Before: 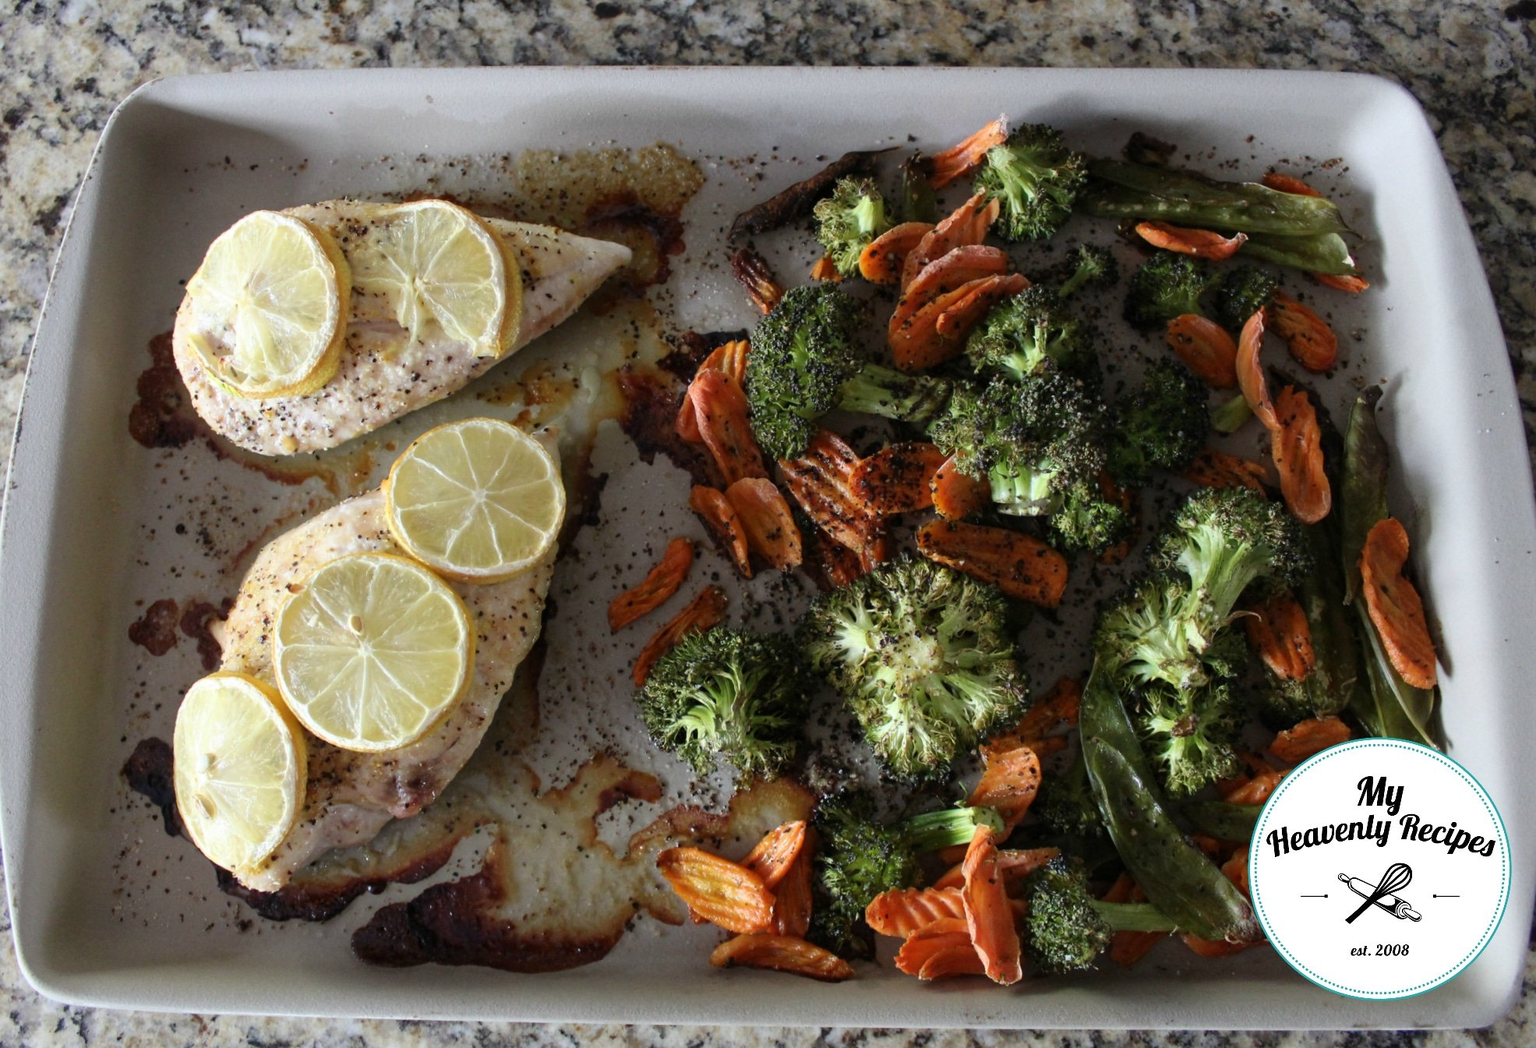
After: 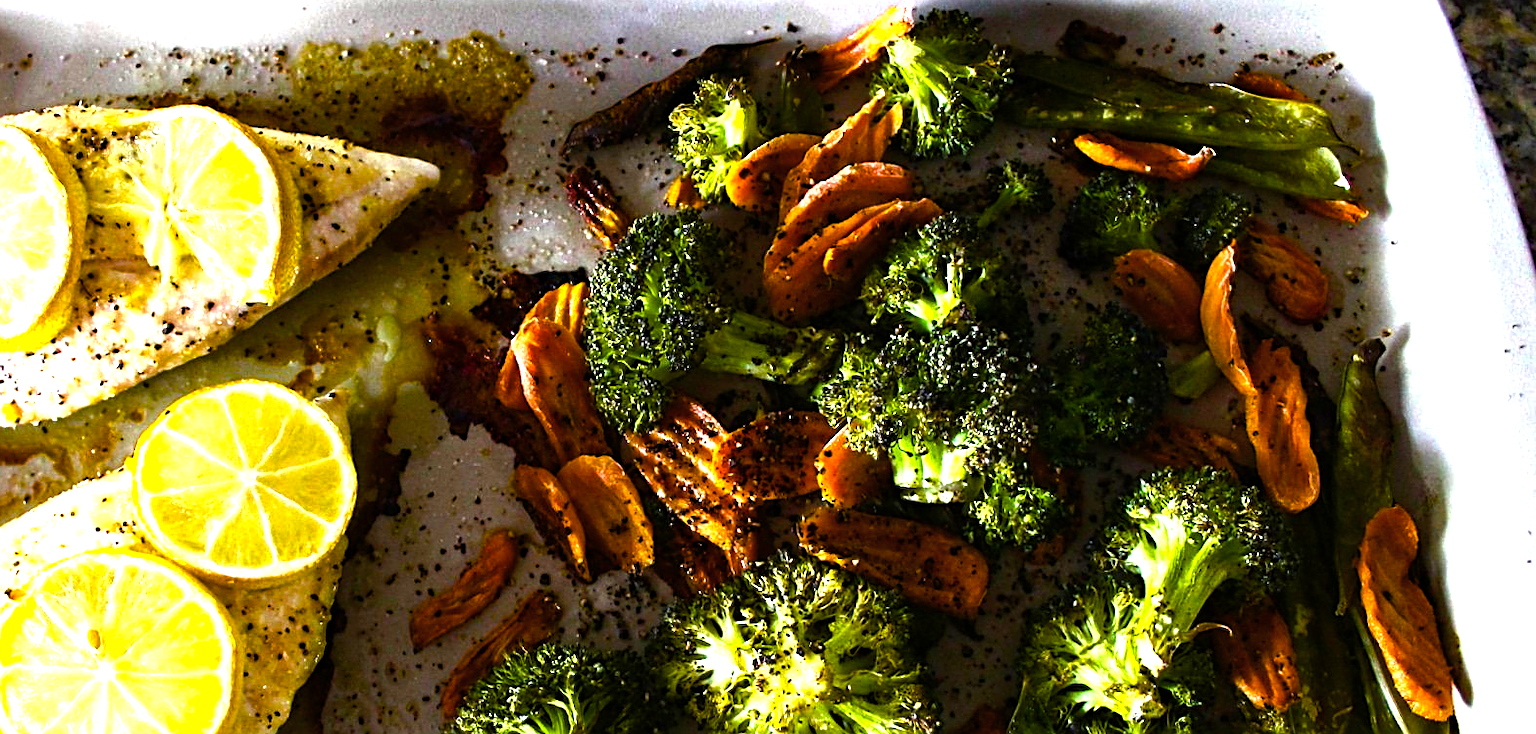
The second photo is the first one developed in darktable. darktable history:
sharpen: on, module defaults
color balance rgb: linear chroma grading › global chroma 25%, perceptual saturation grading › global saturation 40%, perceptual saturation grading › highlights -50%, perceptual saturation grading › shadows 30%, perceptual brilliance grading › global brilliance 25%, global vibrance 60%
haze removal: compatibility mode true, adaptive false
shadows and highlights: shadows 25, highlights -25
tone equalizer: -8 EV -1.08 EV, -7 EV -1.01 EV, -6 EV -0.867 EV, -5 EV -0.578 EV, -3 EV 0.578 EV, -2 EV 0.867 EV, -1 EV 1.01 EV, +0 EV 1.08 EV, edges refinement/feathering 500, mask exposure compensation -1.57 EV, preserve details no
contrast brightness saturation: saturation -0.05
crop: left 18.38%, top 11.092%, right 2.134%, bottom 33.217%
